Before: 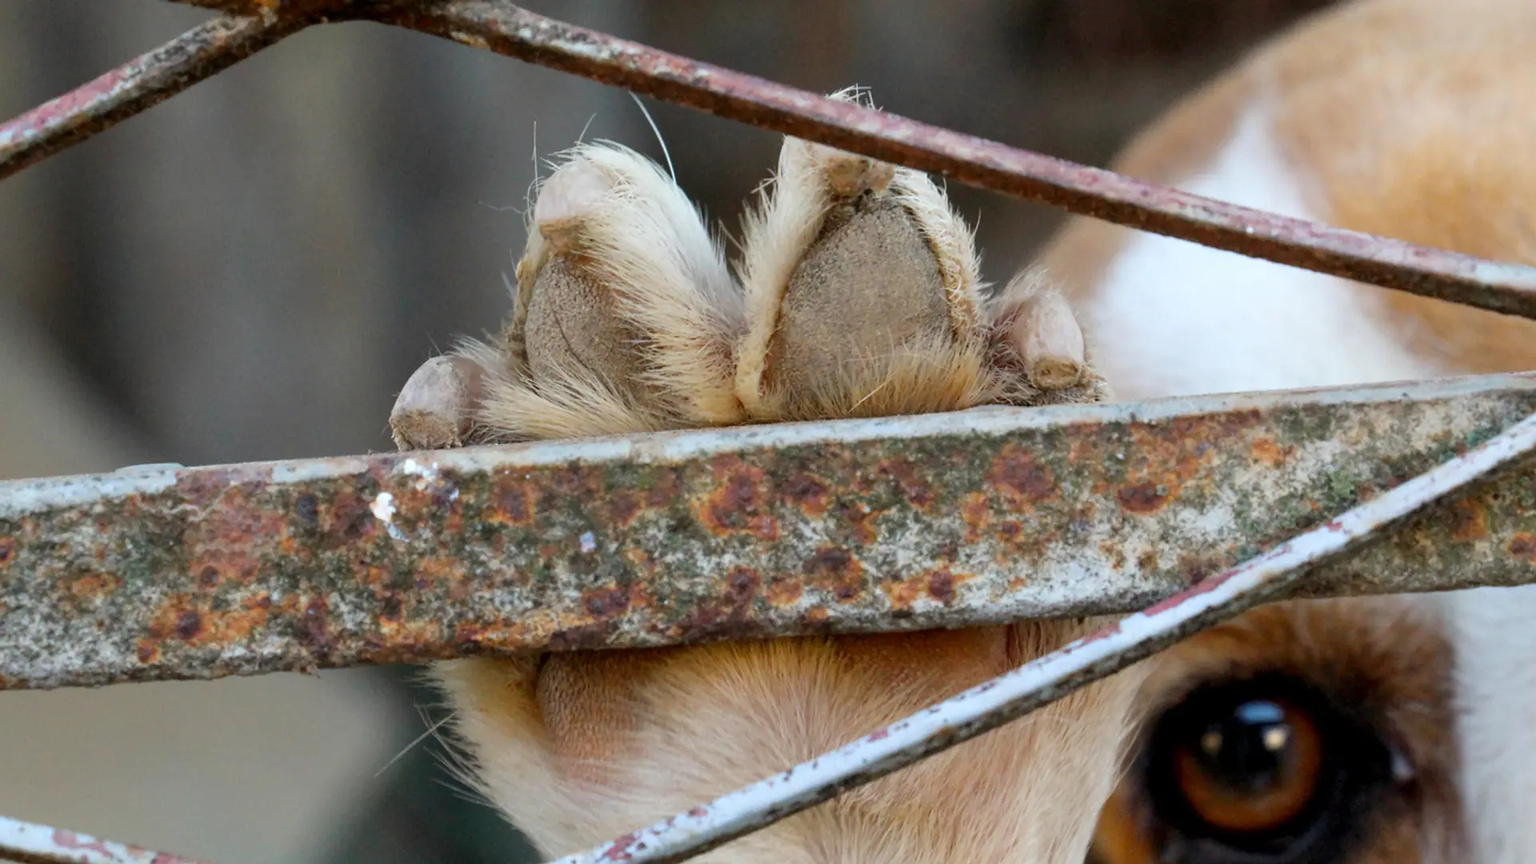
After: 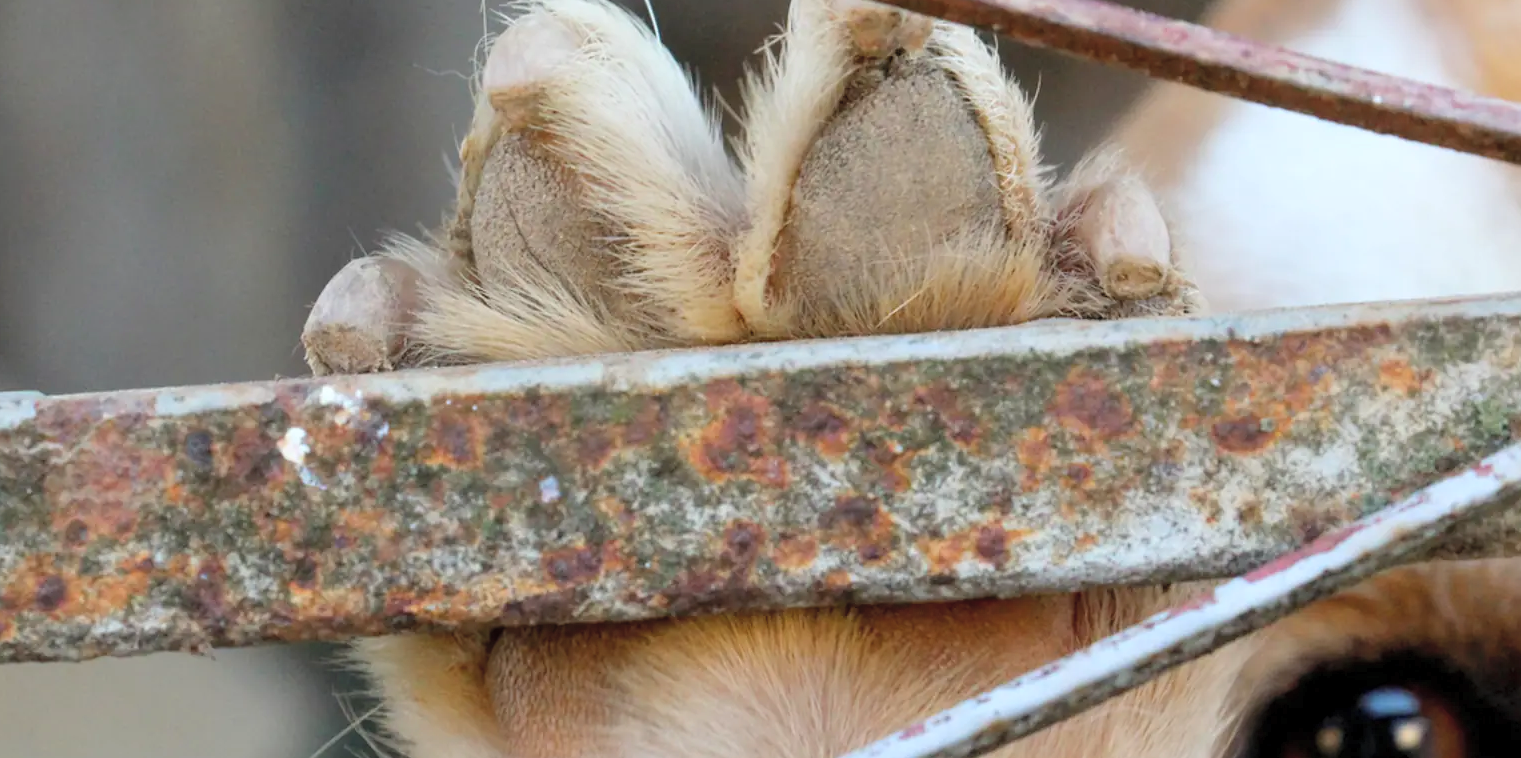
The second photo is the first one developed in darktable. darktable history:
crop: left 9.64%, top 17.409%, right 11.114%, bottom 12.372%
contrast brightness saturation: brightness 0.152
